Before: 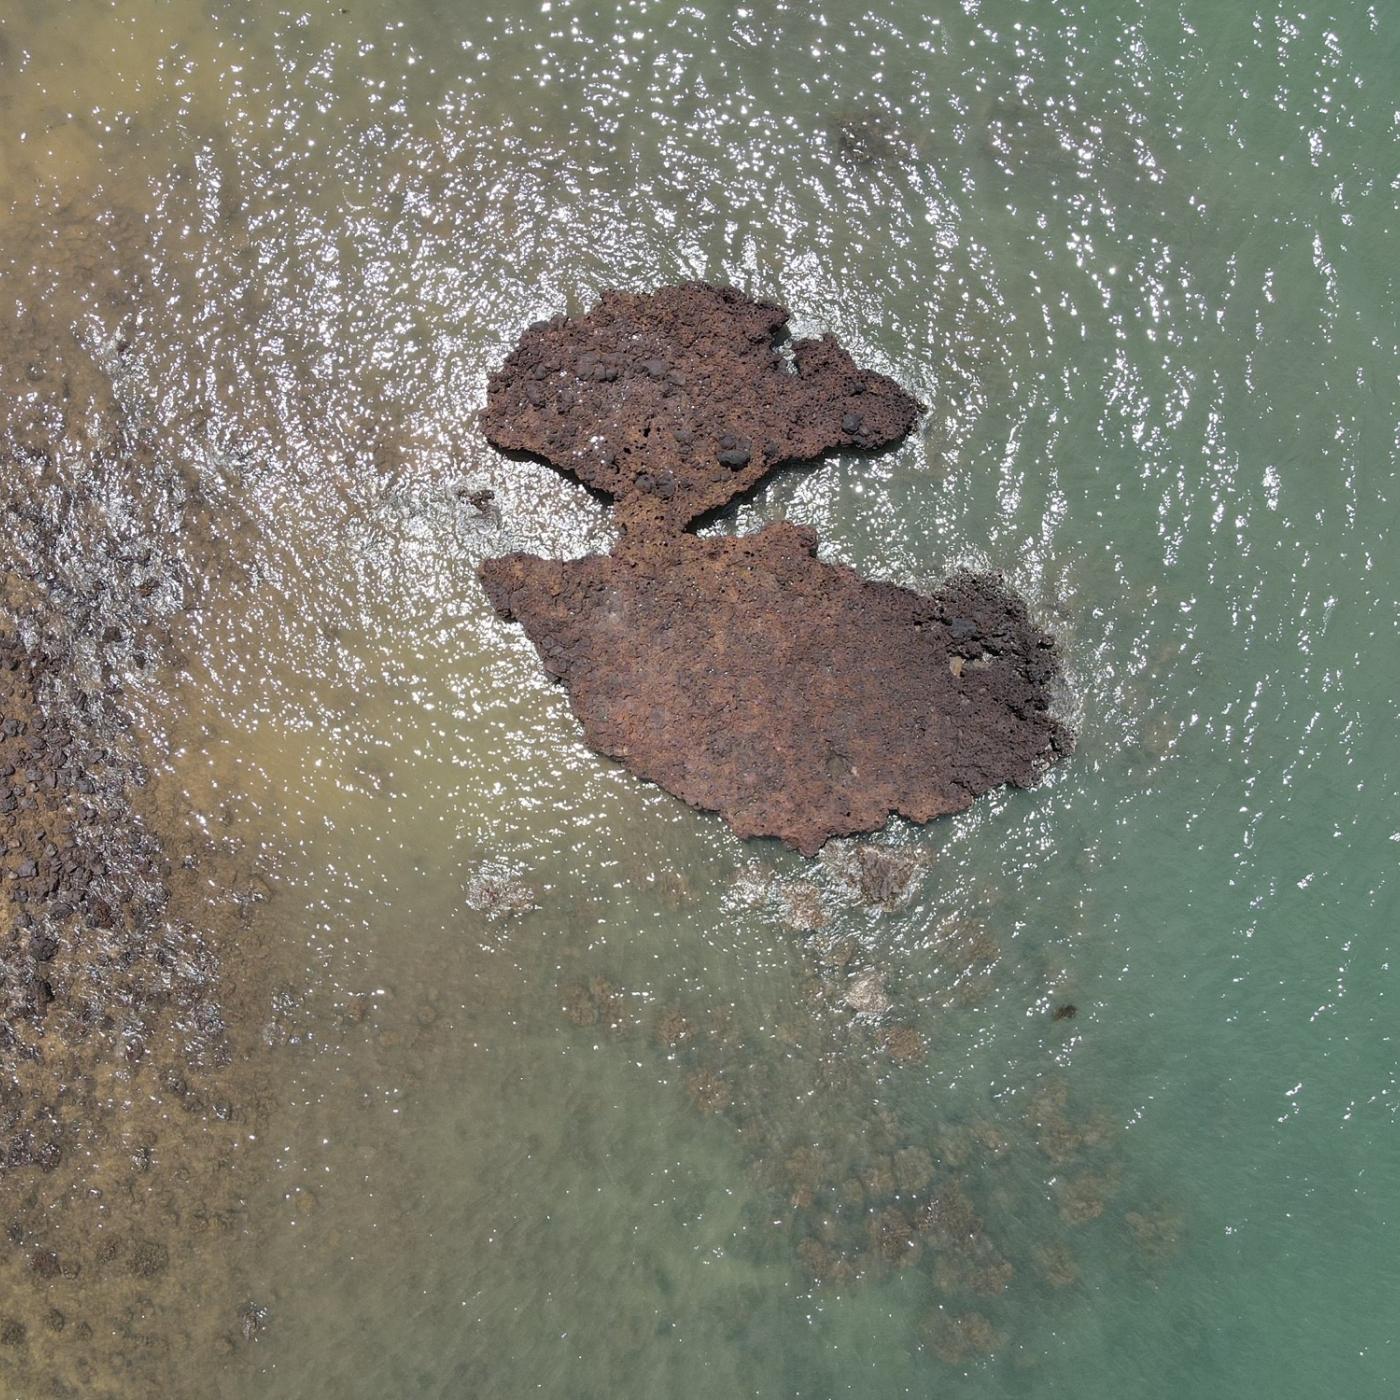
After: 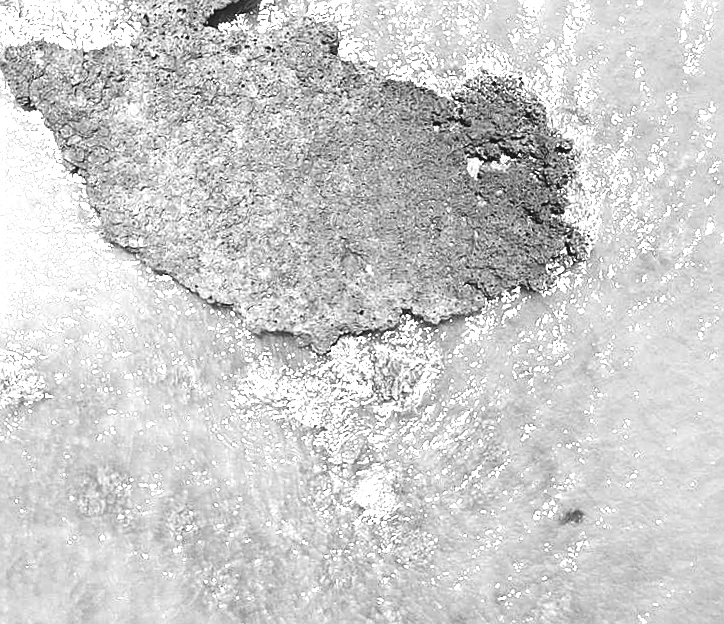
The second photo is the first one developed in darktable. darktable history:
crop: left 35.03%, top 36.625%, right 14.663%, bottom 20.057%
sharpen: on, module defaults
monochrome: on, module defaults
color balance rgb: linear chroma grading › shadows -40%, linear chroma grading › highlights 40%, linear chroma grading › global chroma 45%, linear chroma grading › mid-tones -30%, perceptual saturation grading › global saturation 55%, perceptual saturation grading › highlights -50%, perceptual saturation grading › mid-tones 40%, perceptual saturation grading › shadows 30%, perceptual brilliance grading › global brilliance 20%, perceptual brilliance grading › shadows -40%, global vibrance 35%
contrast brightness saturation: contrast -0.1, brightness 0.05, saturation 0.08
exposure: black level correction 0, exposure 1.5 EV, compensate exposure bias true, compensate highlight preservation false
rotate and perspective: rotation 1.72°, automatic cropping off
